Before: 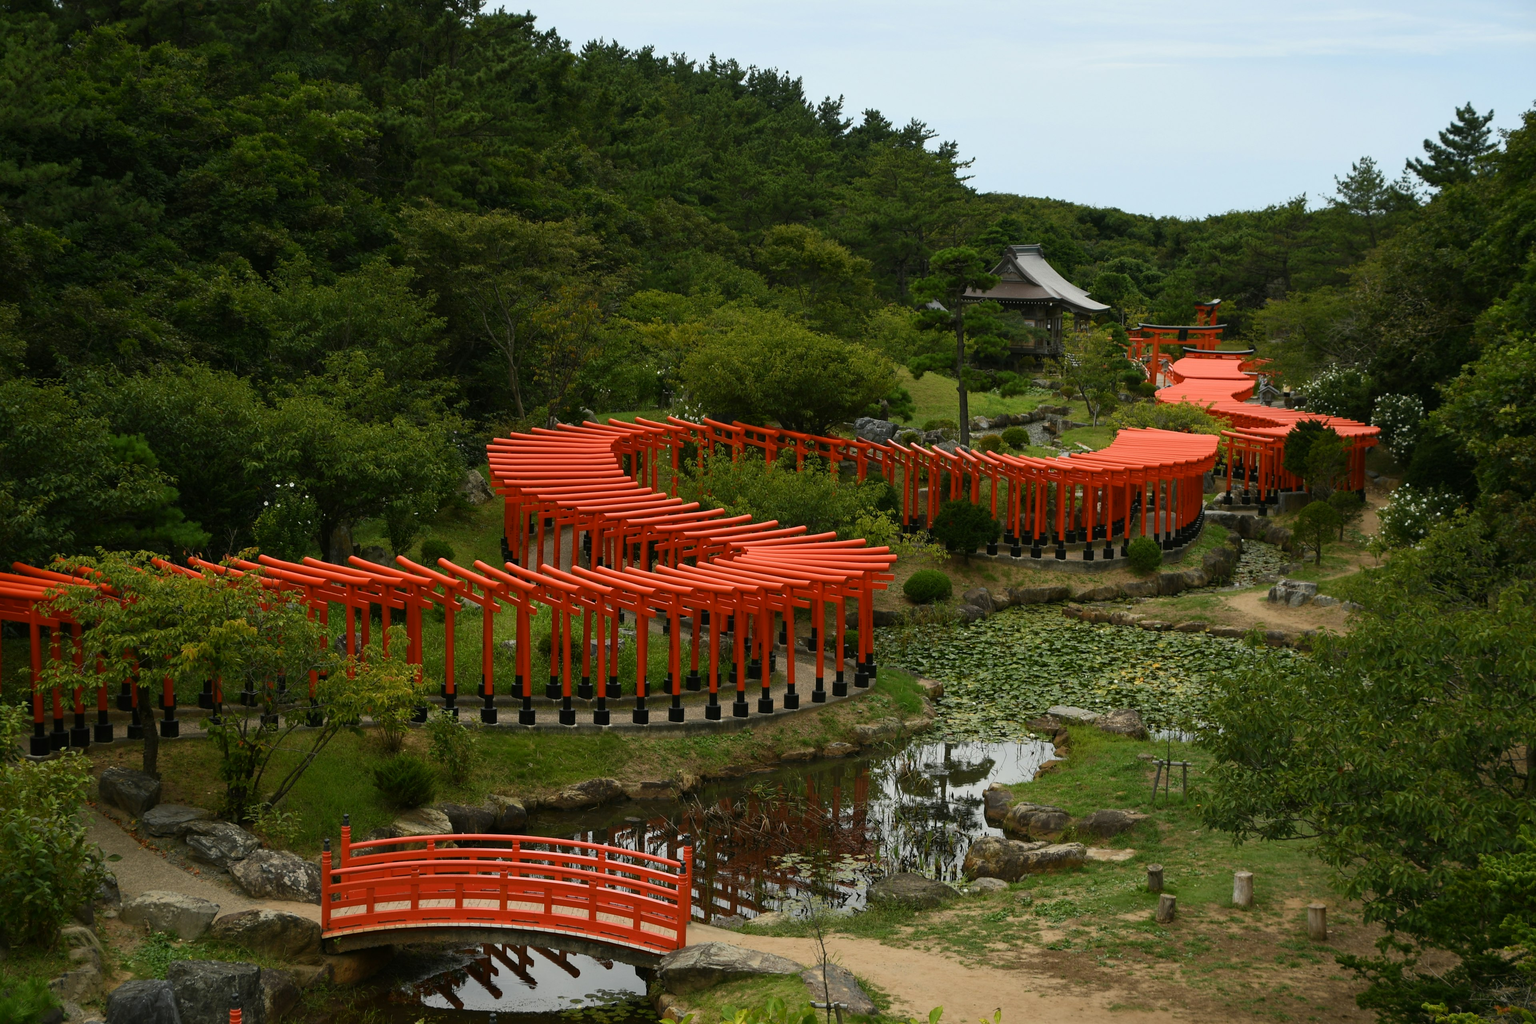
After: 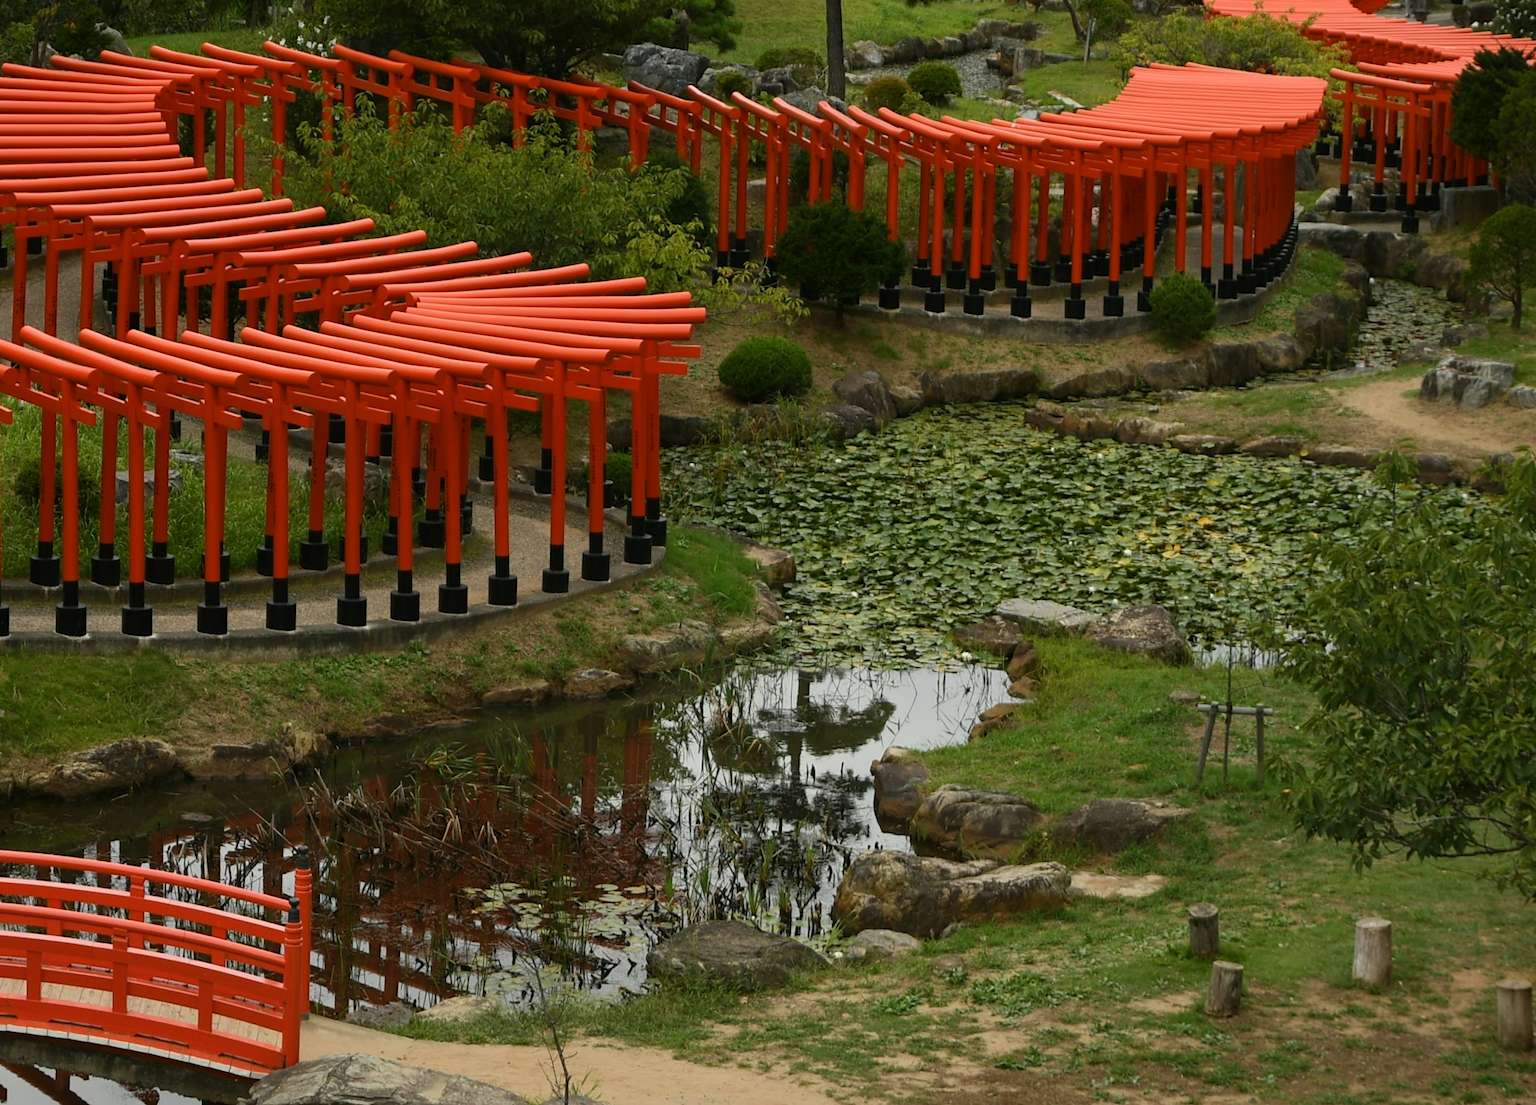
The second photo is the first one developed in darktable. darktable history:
crop: left 34.536%, top 38.593%, right 13.526%, bottom 5.318%
